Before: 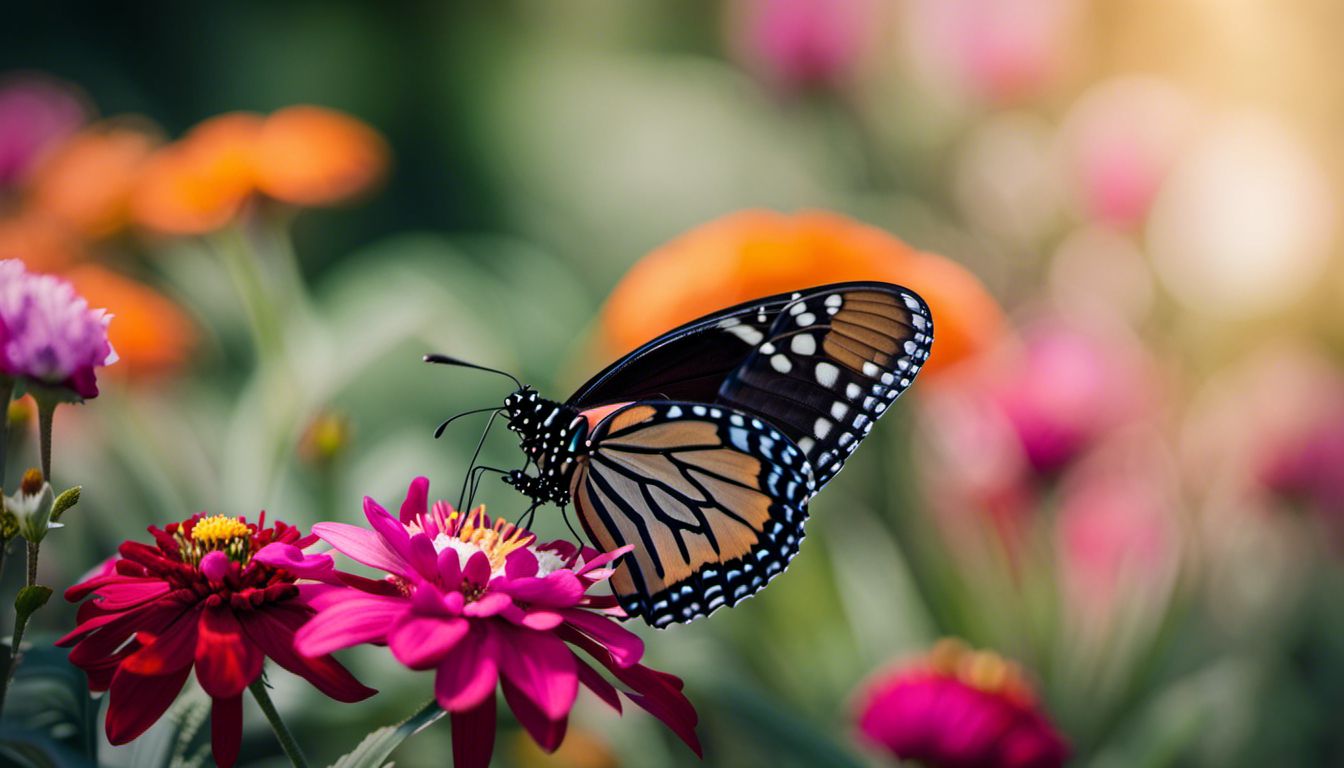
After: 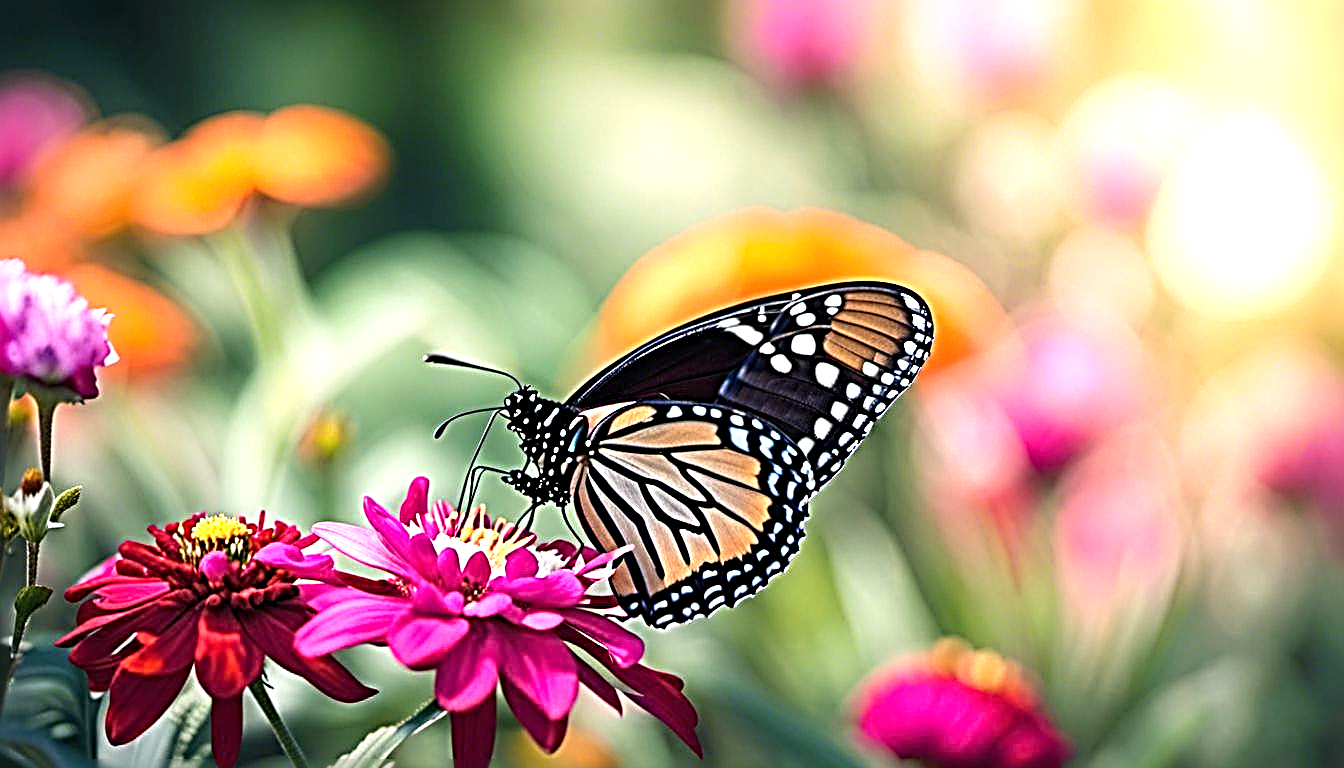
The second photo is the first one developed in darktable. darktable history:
sharpen: radius 3.208, amount 1.745
exposure: black level correction 0, exposure 1.101 EV, compensate exposure bias true, compensate highlight preservation false
